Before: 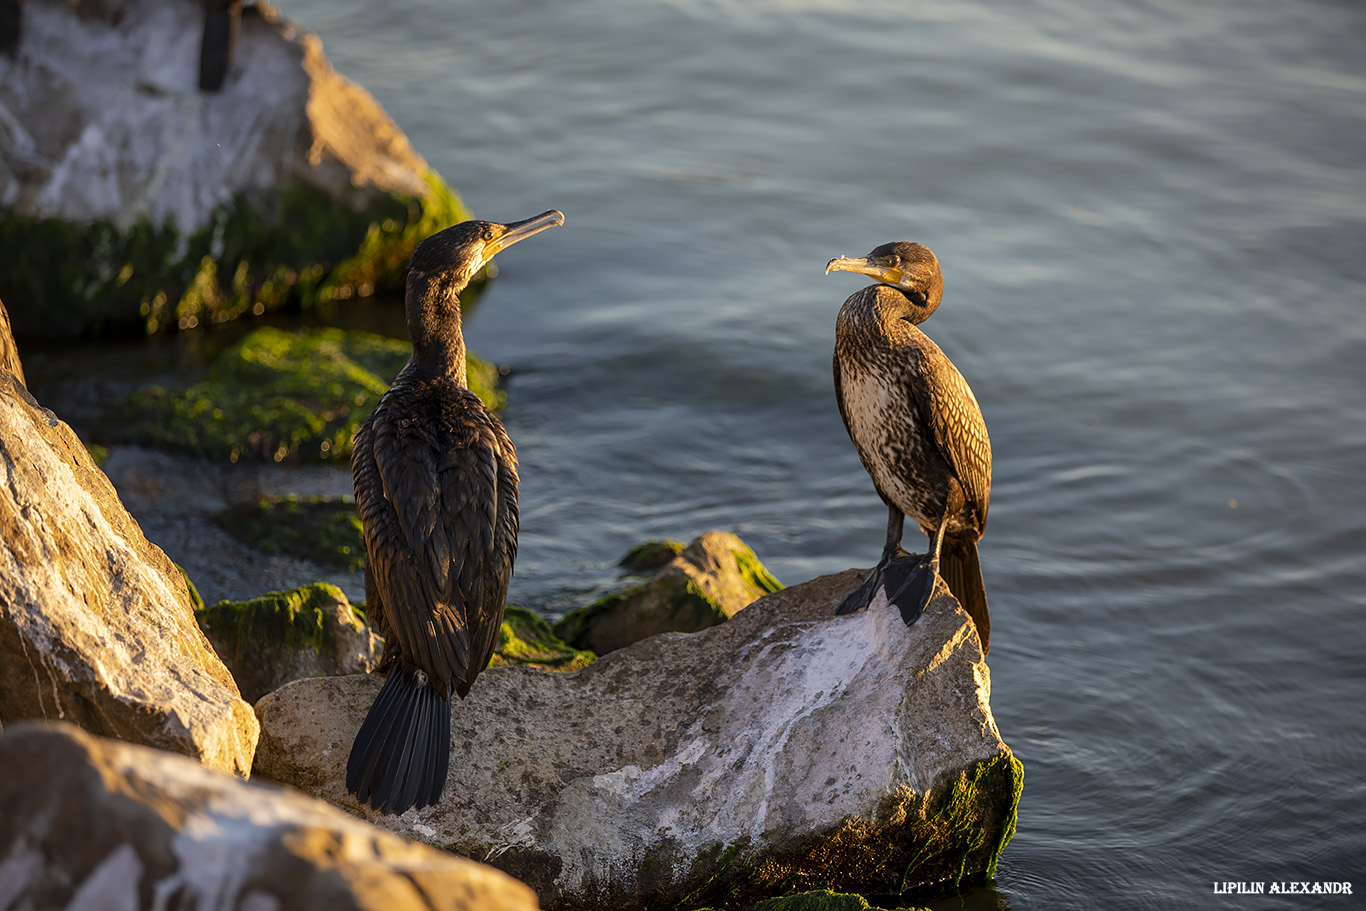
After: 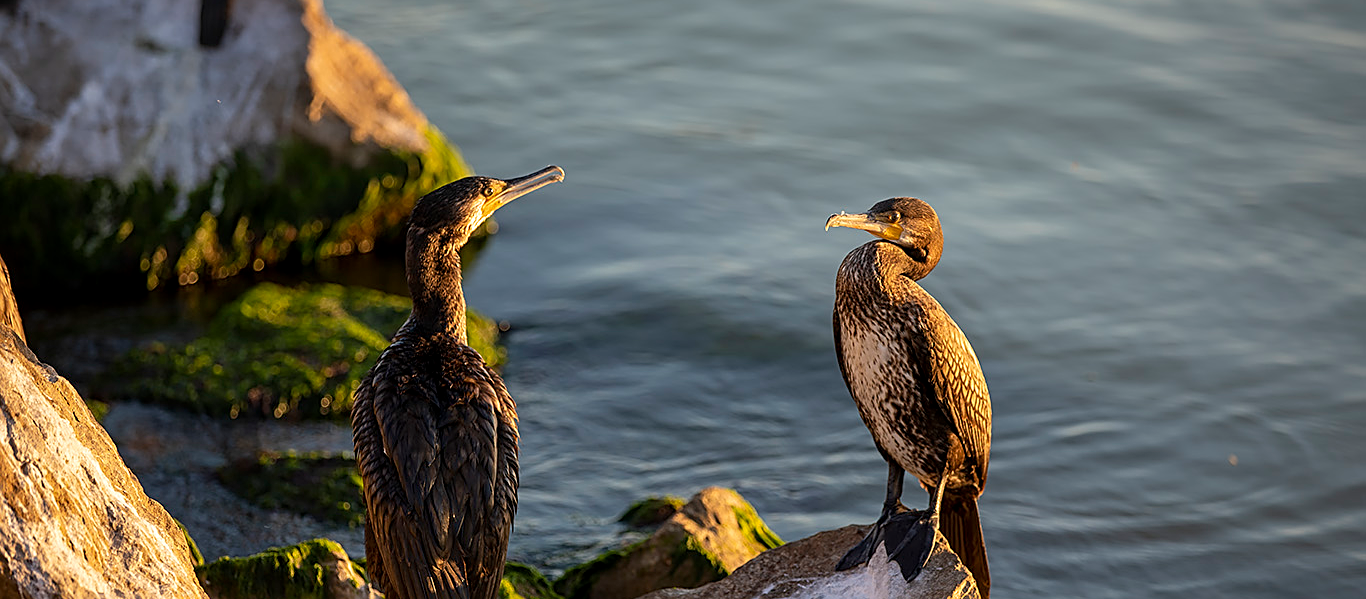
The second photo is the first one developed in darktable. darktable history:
exposure: black level correction 0.001, compensate highlight preservation false
crop and rotate: top 4.867%, bottom 29.361%
sharpen: on, module defaults
